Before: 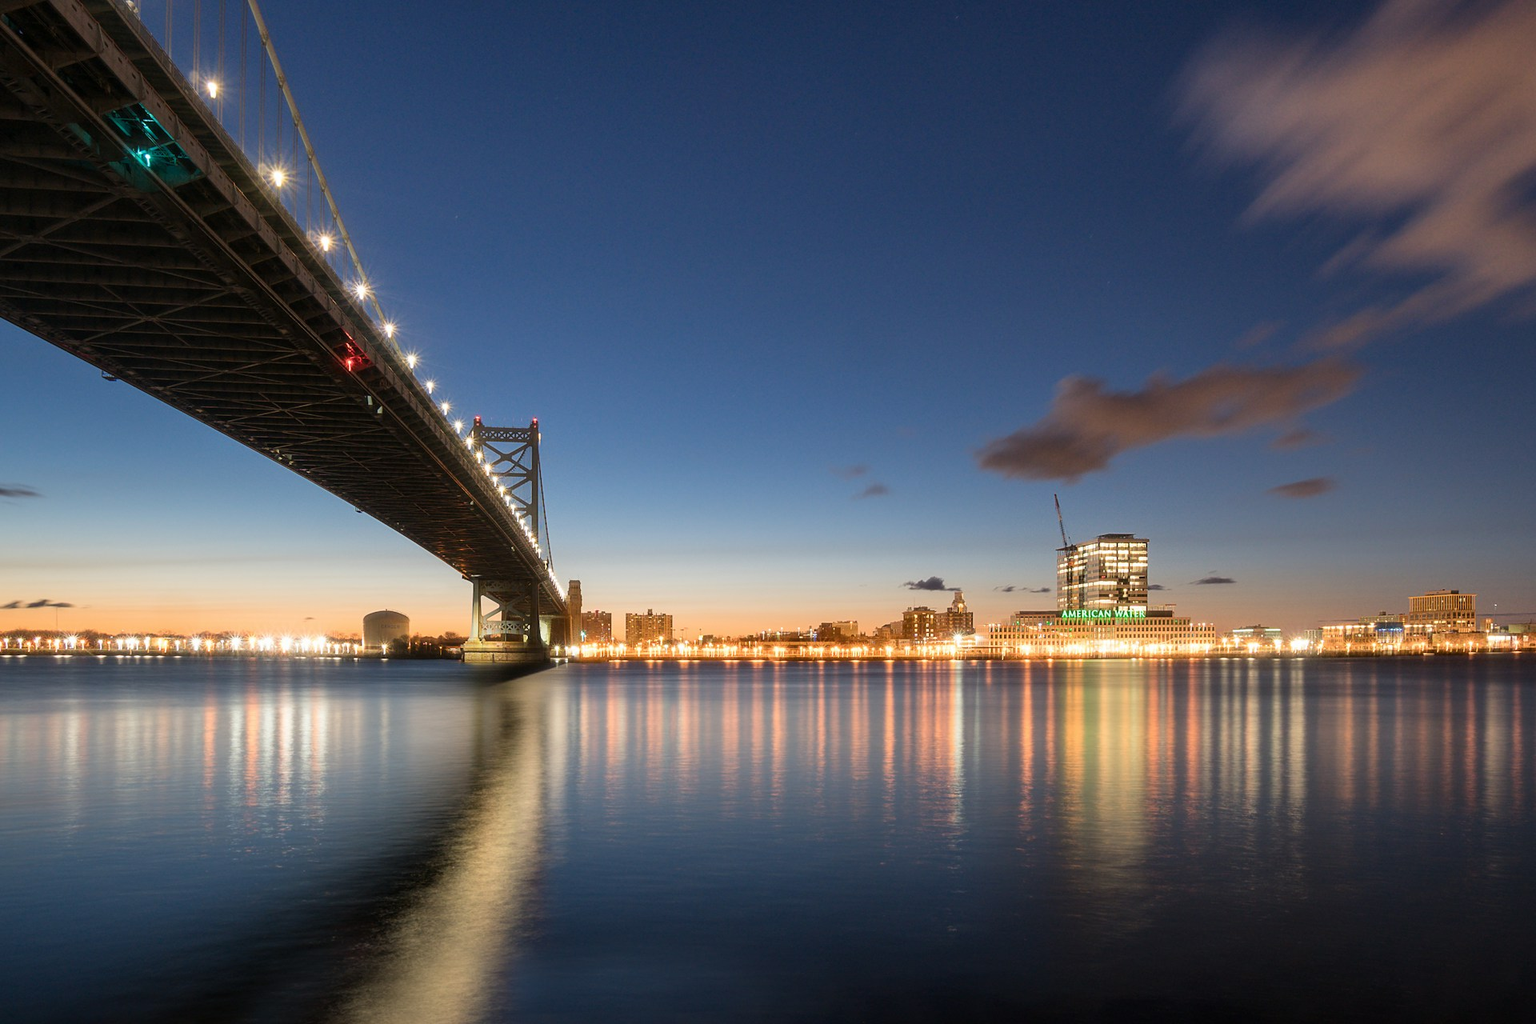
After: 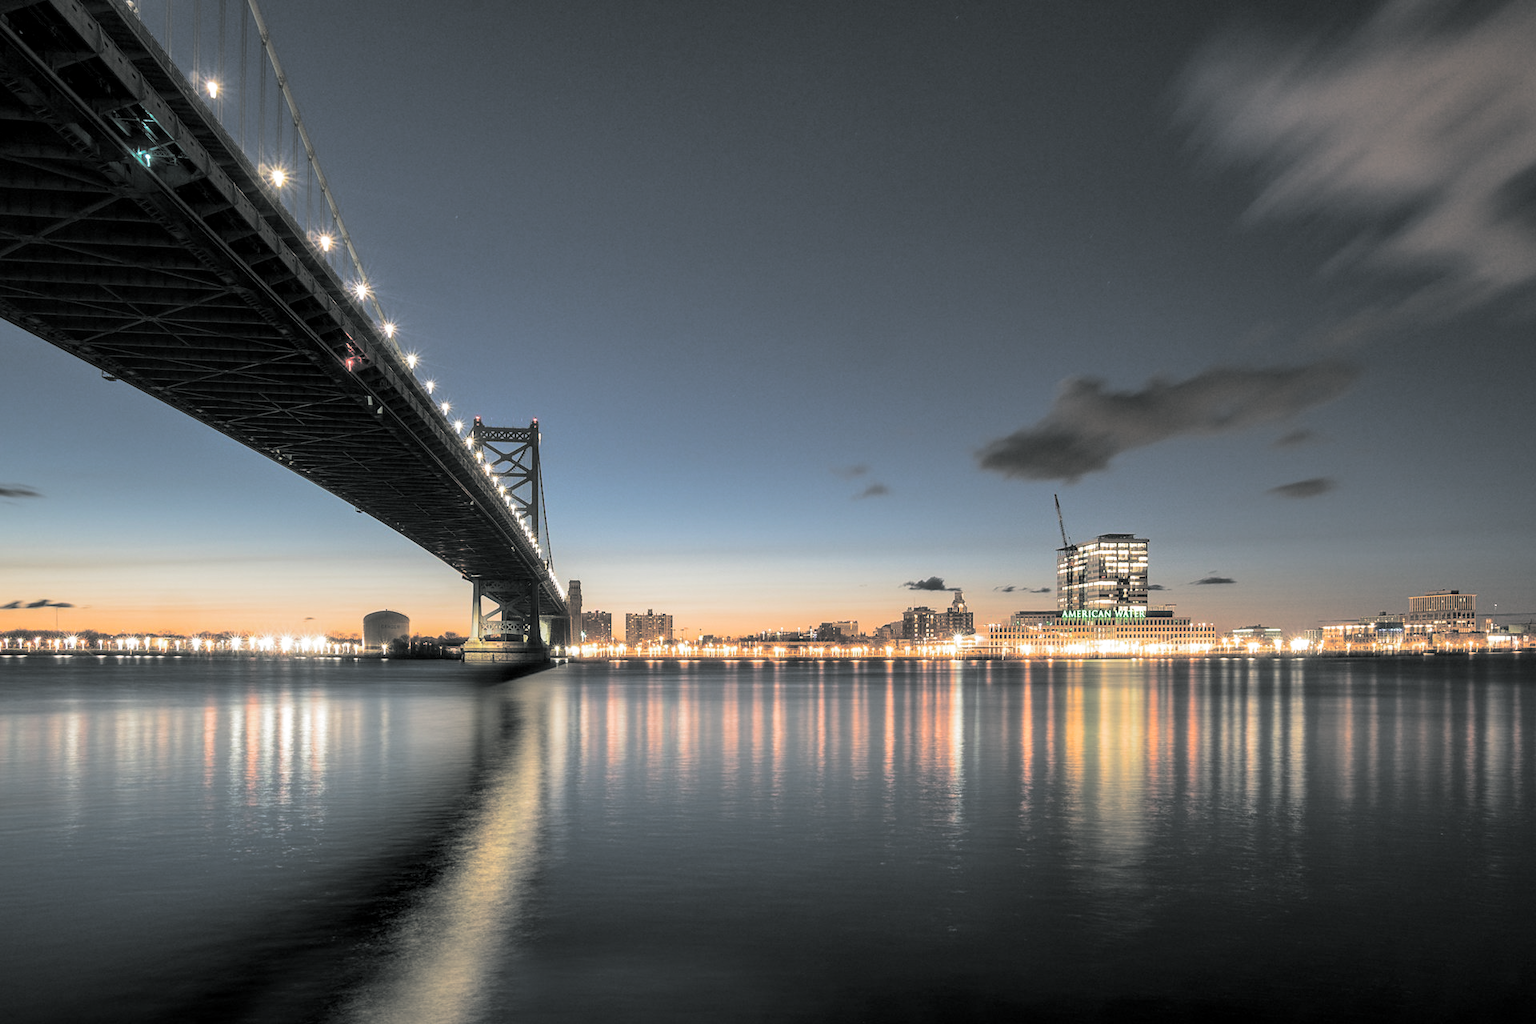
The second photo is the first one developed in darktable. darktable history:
local contrast: detail 130%
split-toning: shadows › hue 190.8°, shadows › saturation 0.05, highlights › hue 54°, highlights › saturation 0.05, compress 0%
